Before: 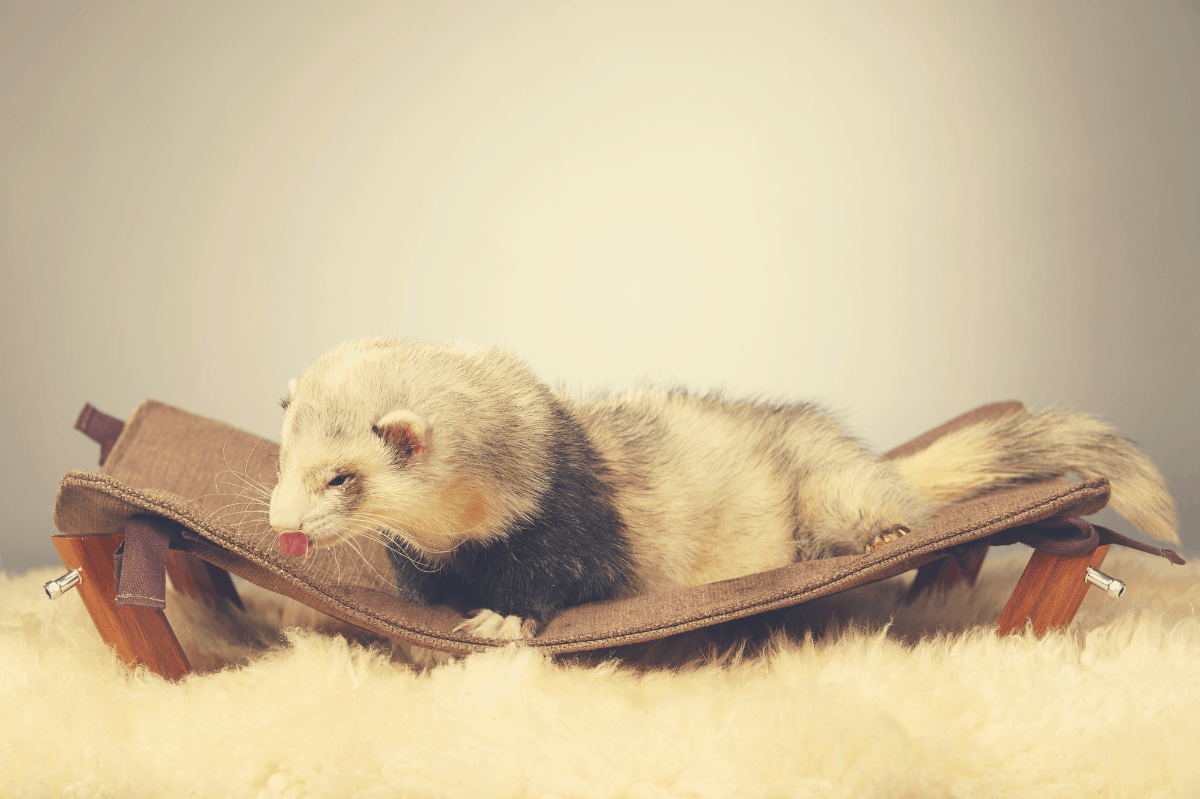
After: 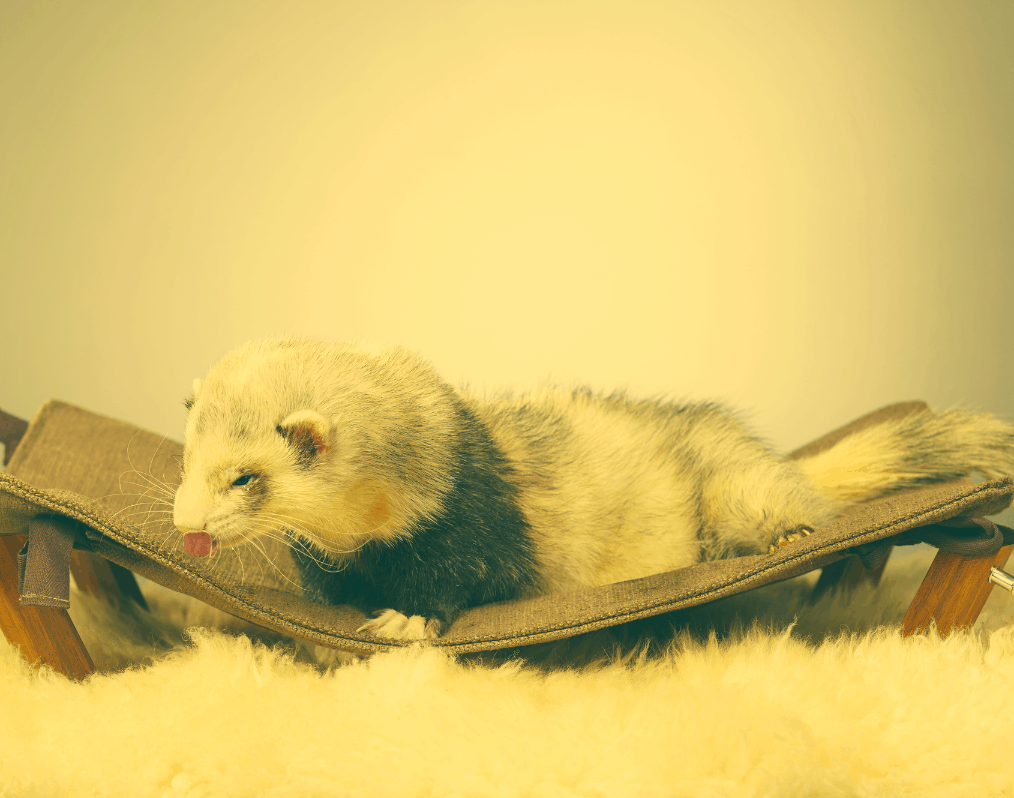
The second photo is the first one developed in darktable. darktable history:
color correction: highlights a* 5.68, highlights b* 32.91, shadows a* -25.96, shadows b* 3.98
crop: left 8.024%, right 7.429%
